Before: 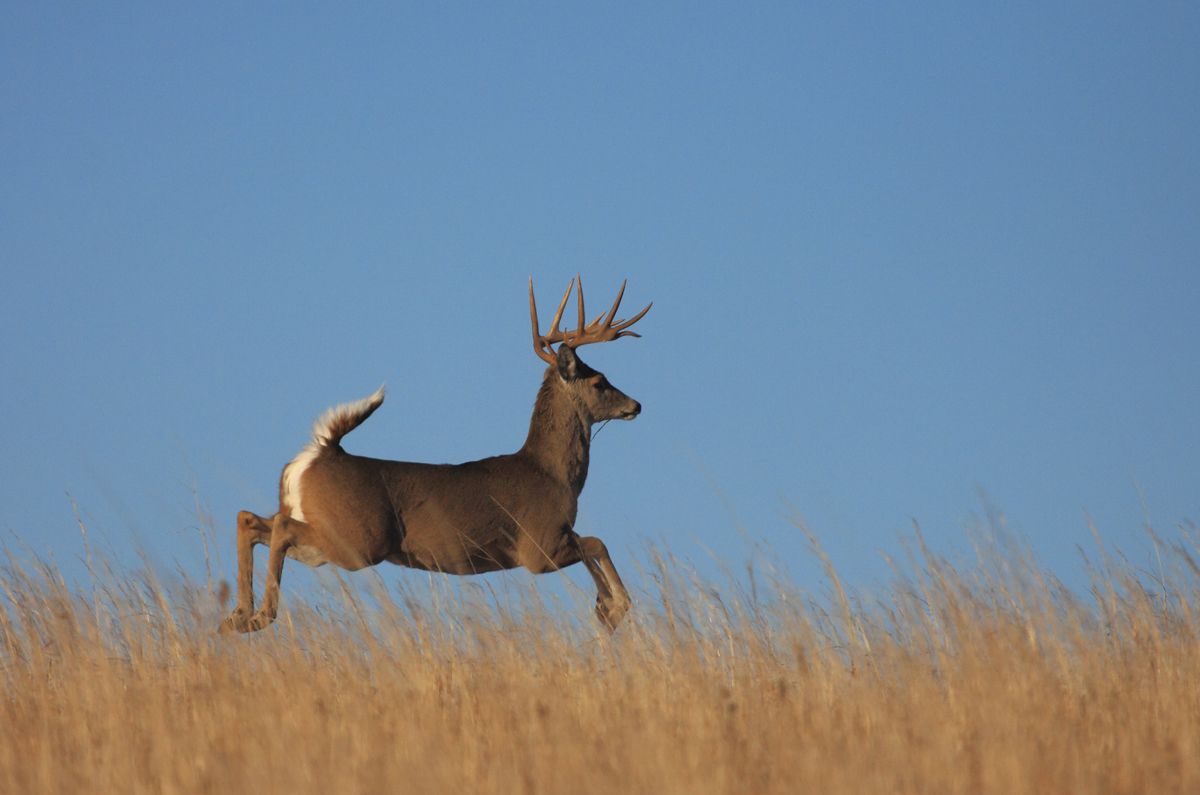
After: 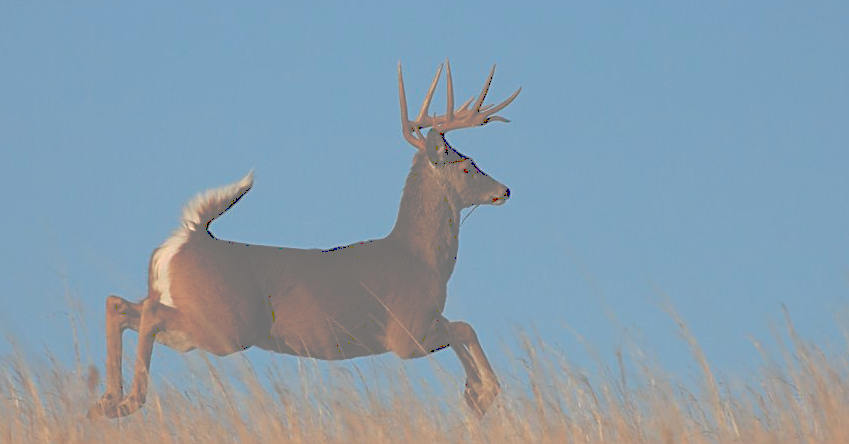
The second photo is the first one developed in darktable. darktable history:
color correction: highlights b* 0.053, saturation 1.09
tone curve: curves: ch0 [(0, 0) (0.003, 0.453) (0.011, 0.457) (0.025, 0.457) (0.044, 0.463) (0.069, 0.464) (0.1, 0.471) (0.136, 0.475) (0.177, 0.481) (0.224, 0.486) (0.277, 0.496) (0.335, 0.515) (0.399, 0.544) (0.468, 0.577) (0.543, 0.621) (0.623, 0.67) (0.709, 0.73) (0.801, 0.788) (0.898, 0.848) (1, 1)], preserve colors none
sharpen: on, module defaults
crop: left 10.945%, top 27.125%, right 18.269%, bottom 16.964%
